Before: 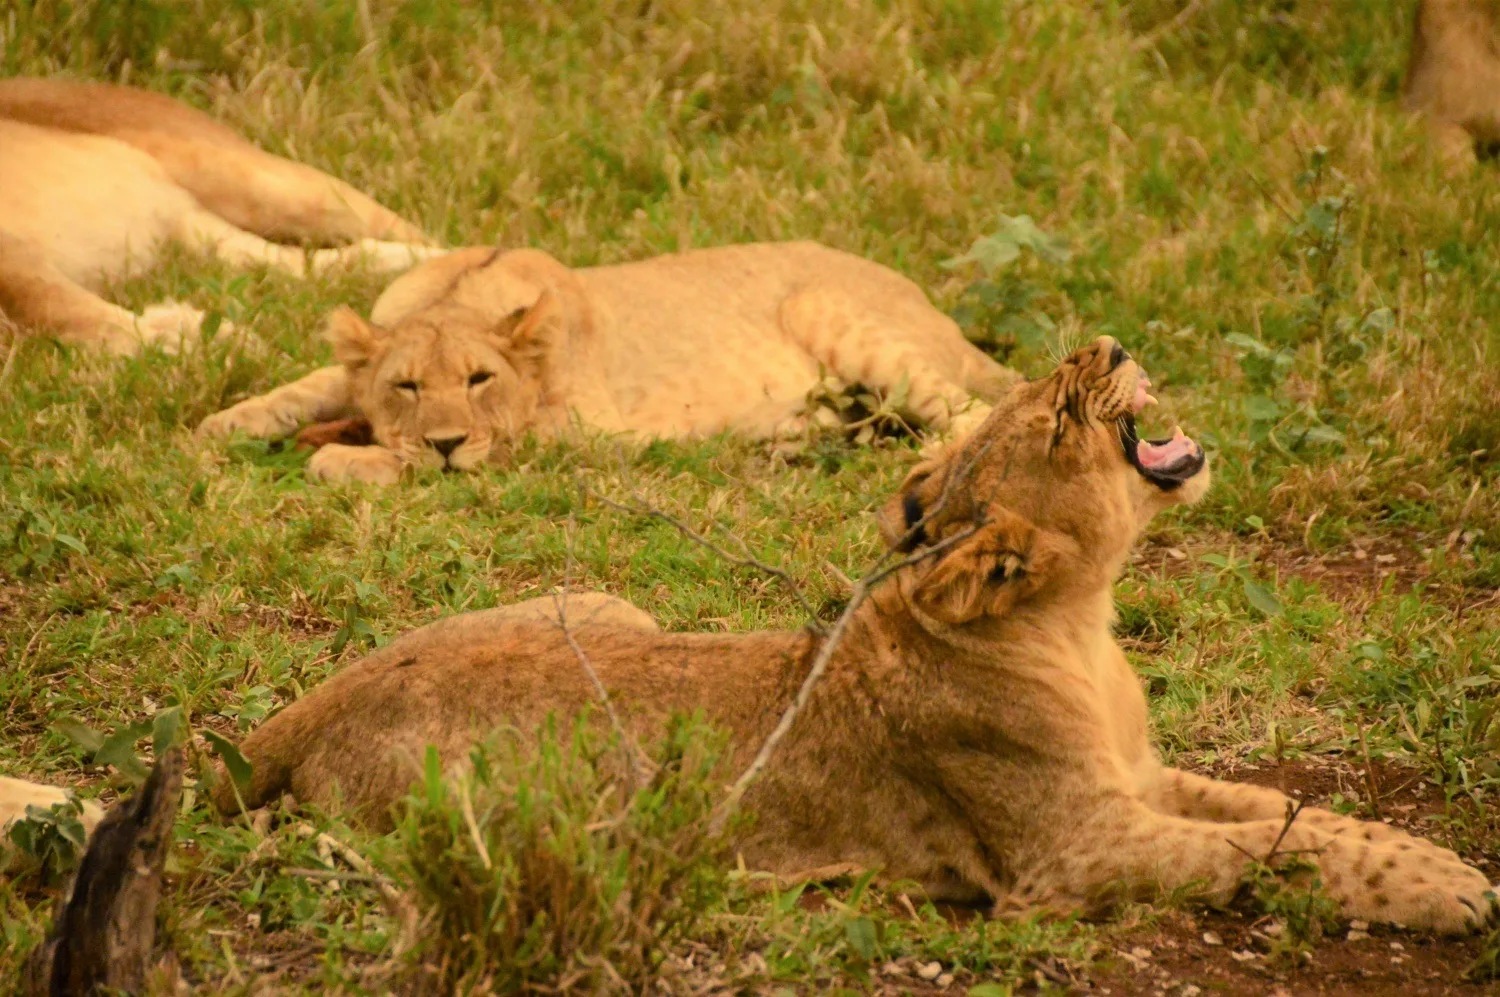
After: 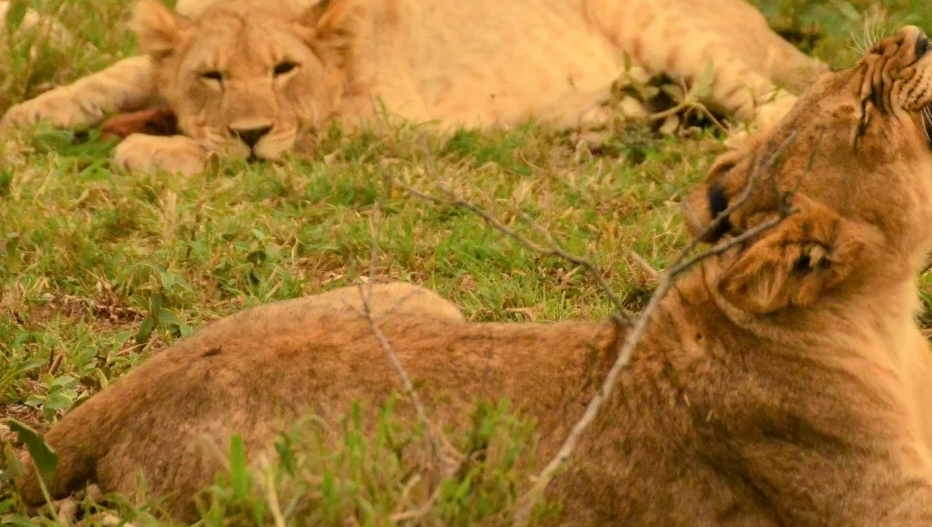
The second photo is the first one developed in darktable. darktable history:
crop: left 13.019%, top 31.123%, right 24.811%, bottom 15.923%
